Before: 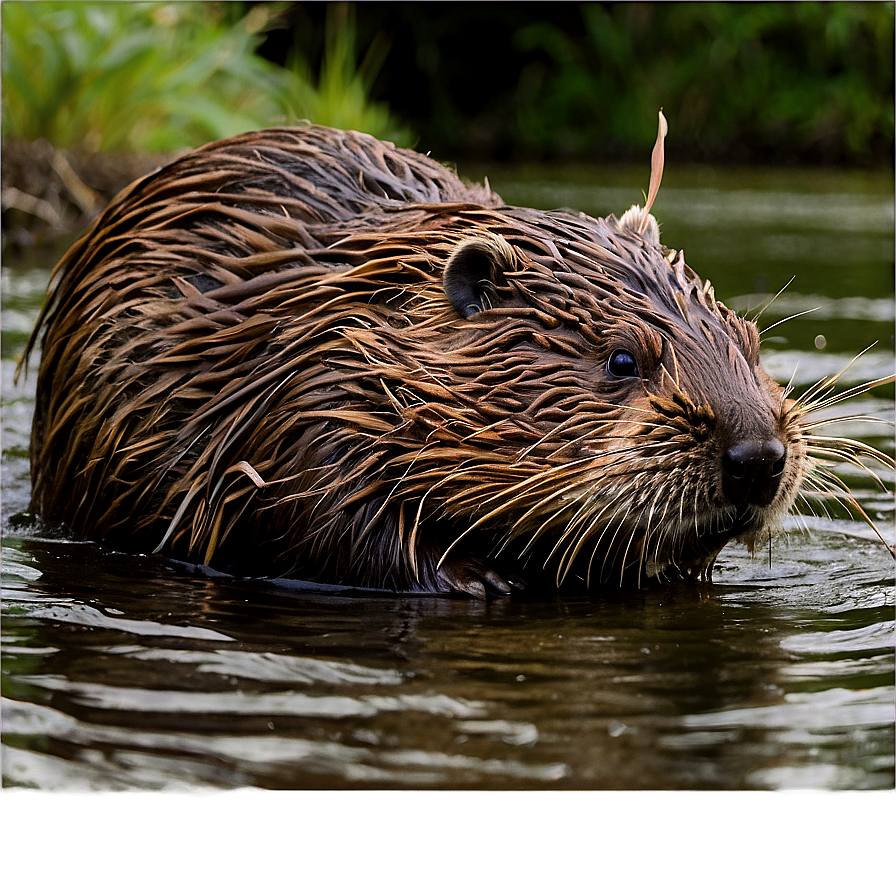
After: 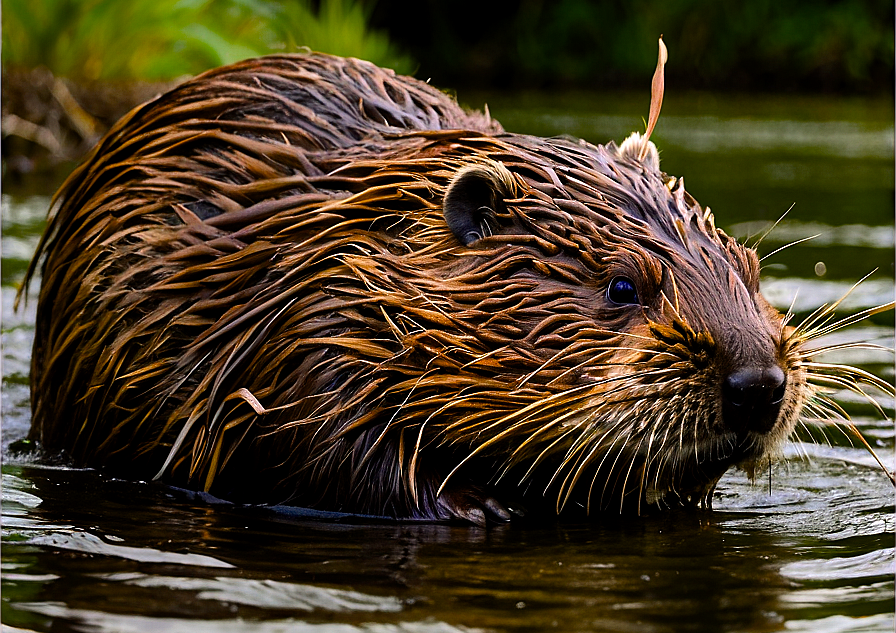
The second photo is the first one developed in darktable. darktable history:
color balance rgb: linear chroma grading › global chroma 15.49%, perceptual saturation grading › global saturation 19.421%, global vibrance 6.483%, contrast 13.072%, saturation formula JzAzBz (2021)
crop and rotate: top 8.181%, bottom 21.093%
